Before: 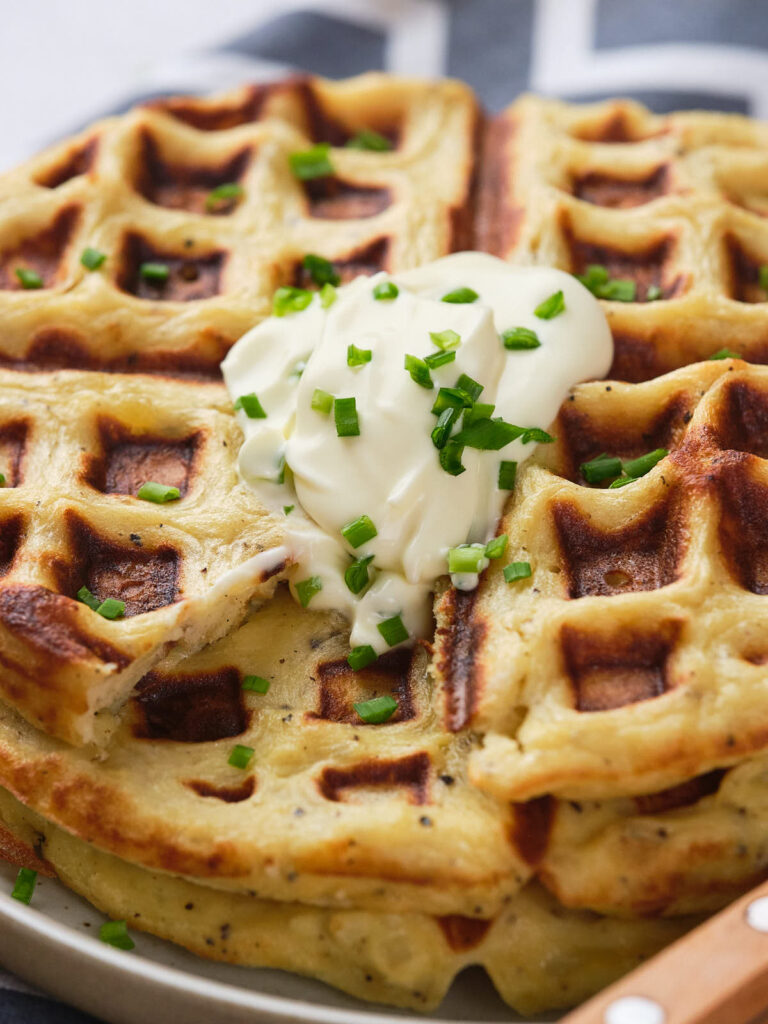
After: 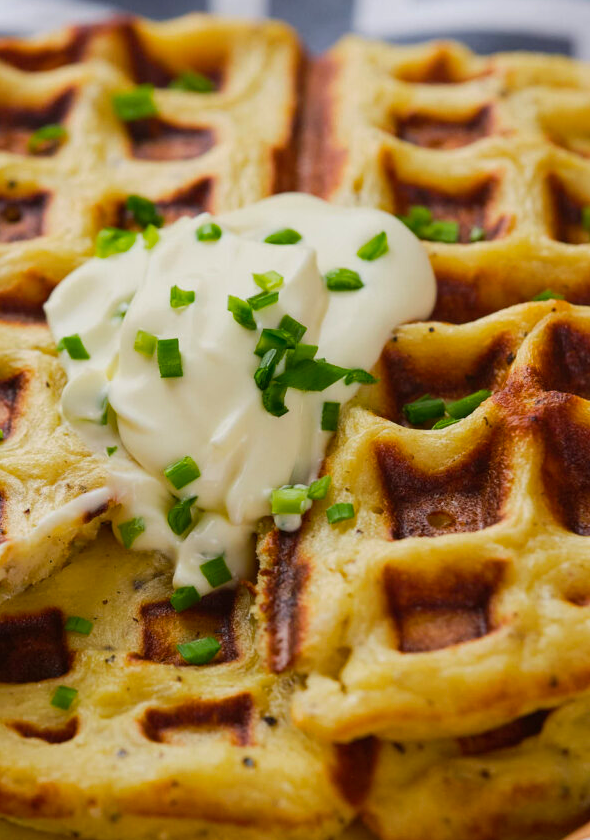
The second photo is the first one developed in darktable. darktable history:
color balance rgb: perceptual saturation grading › global saturation 20%, global vibrance 20%
crop: left 23.095%, top 5.827%, bottom 11.854%
exposure: exposure -0.293 EV, compensate highlight preservation false
